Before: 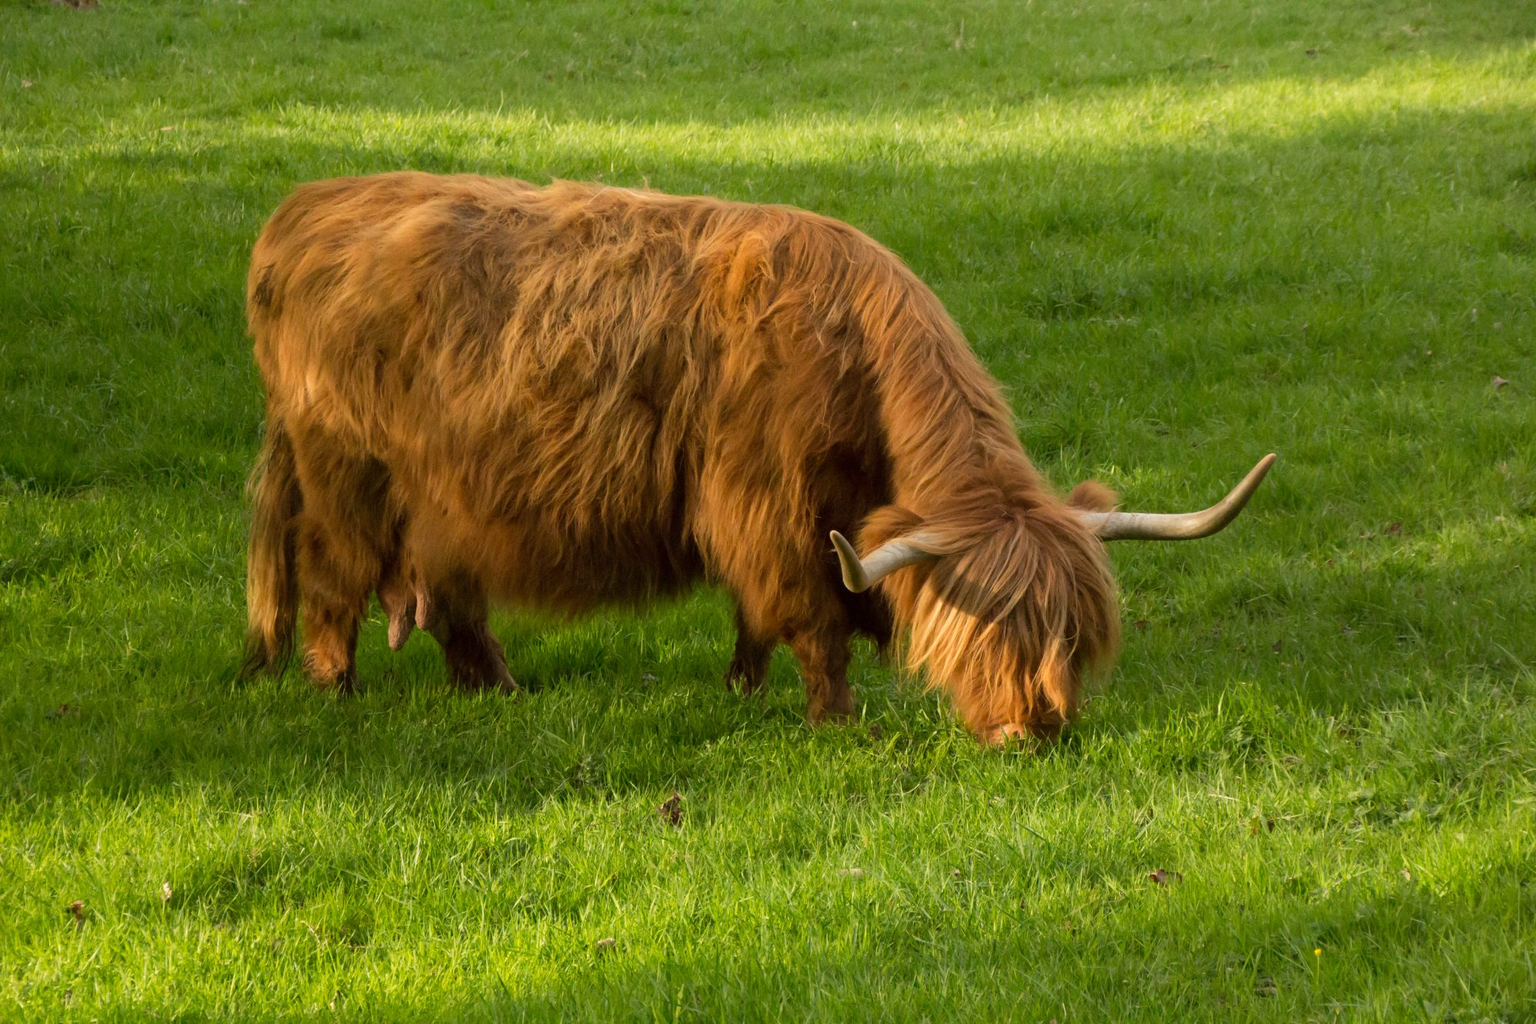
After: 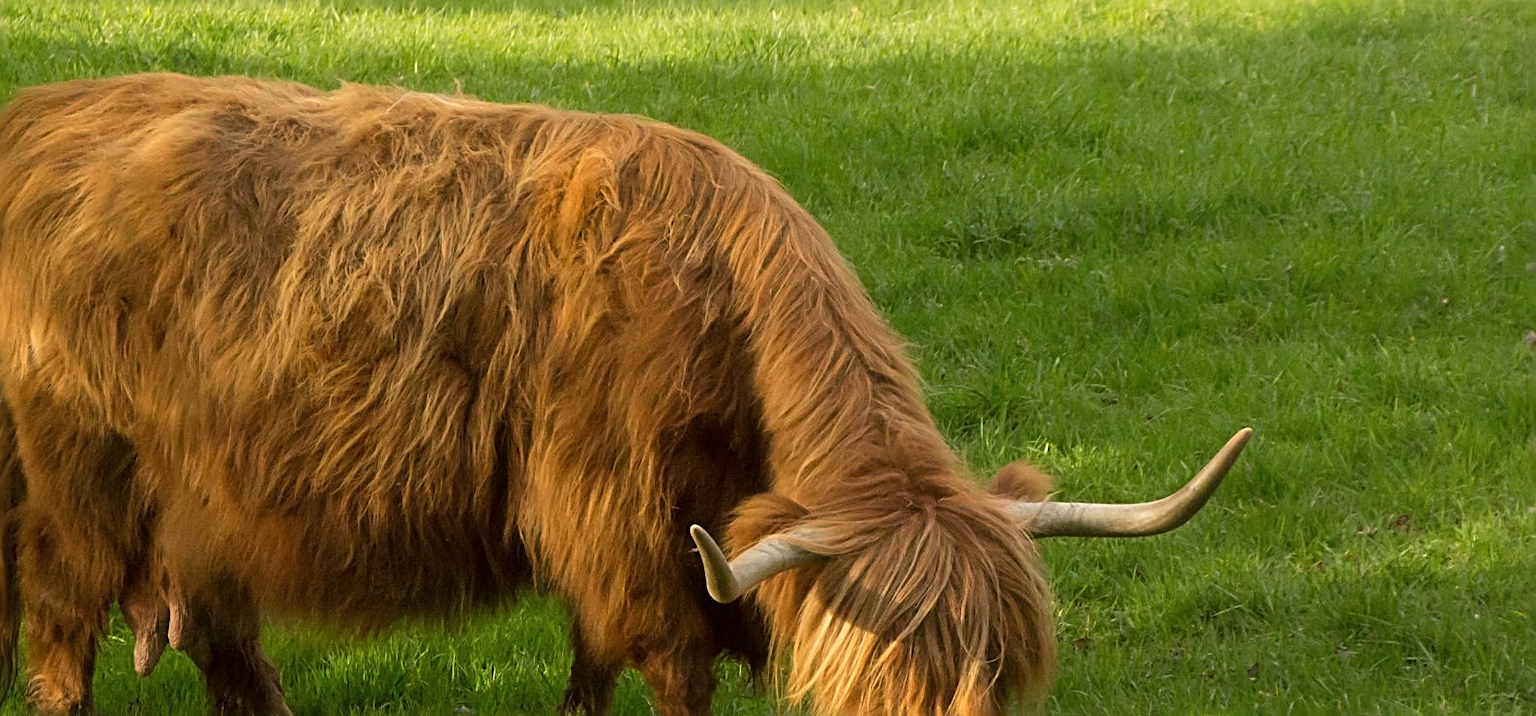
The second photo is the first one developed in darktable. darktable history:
crop: left 18.394%, top 11.103%, right 2.185%, bottom 33.272%
exposure: compensate highlight preservation false
sharpen: radius 2.807, amount 0.727
haze removal: strength -0.092, compatibility mode true
